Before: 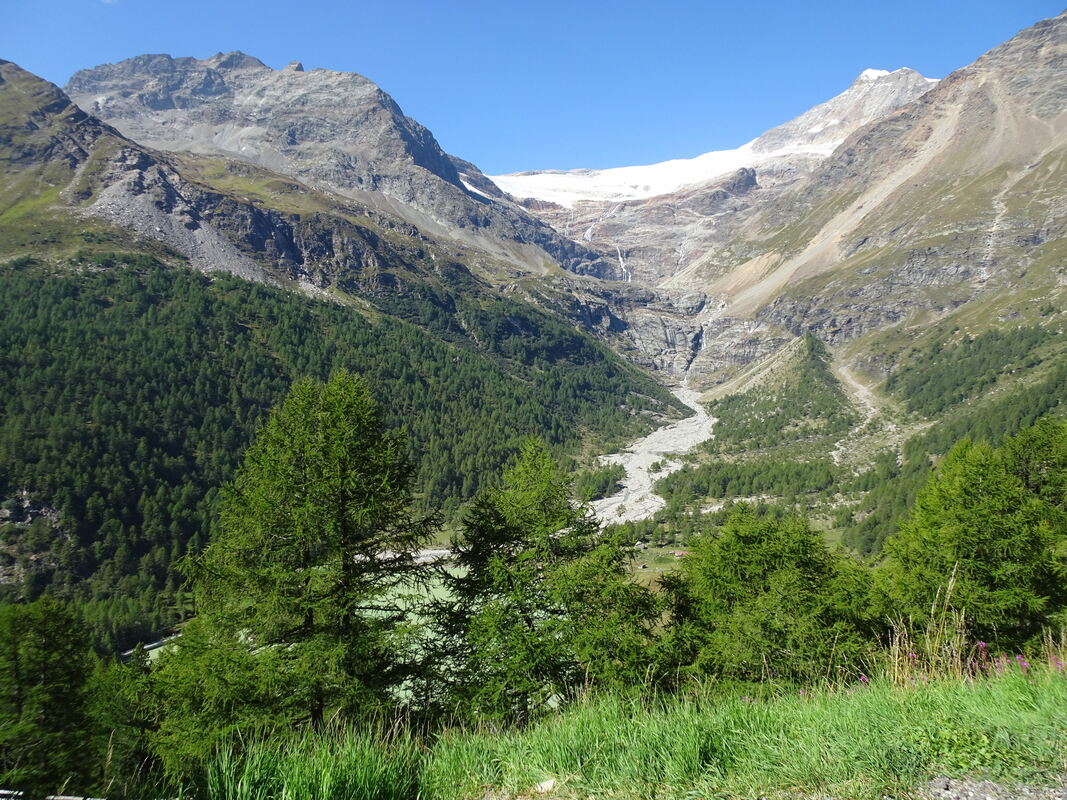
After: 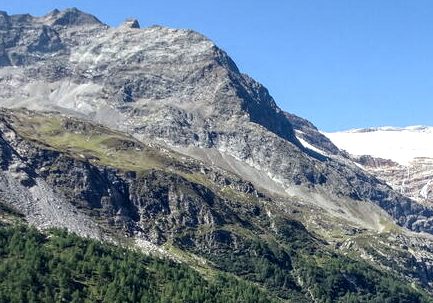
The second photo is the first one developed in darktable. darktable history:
local contrast: highlights 60%, shadows 60%, detail 160%
crop: left 15.452%, top 5.459%, right 43.956%, bottom 56.62%
